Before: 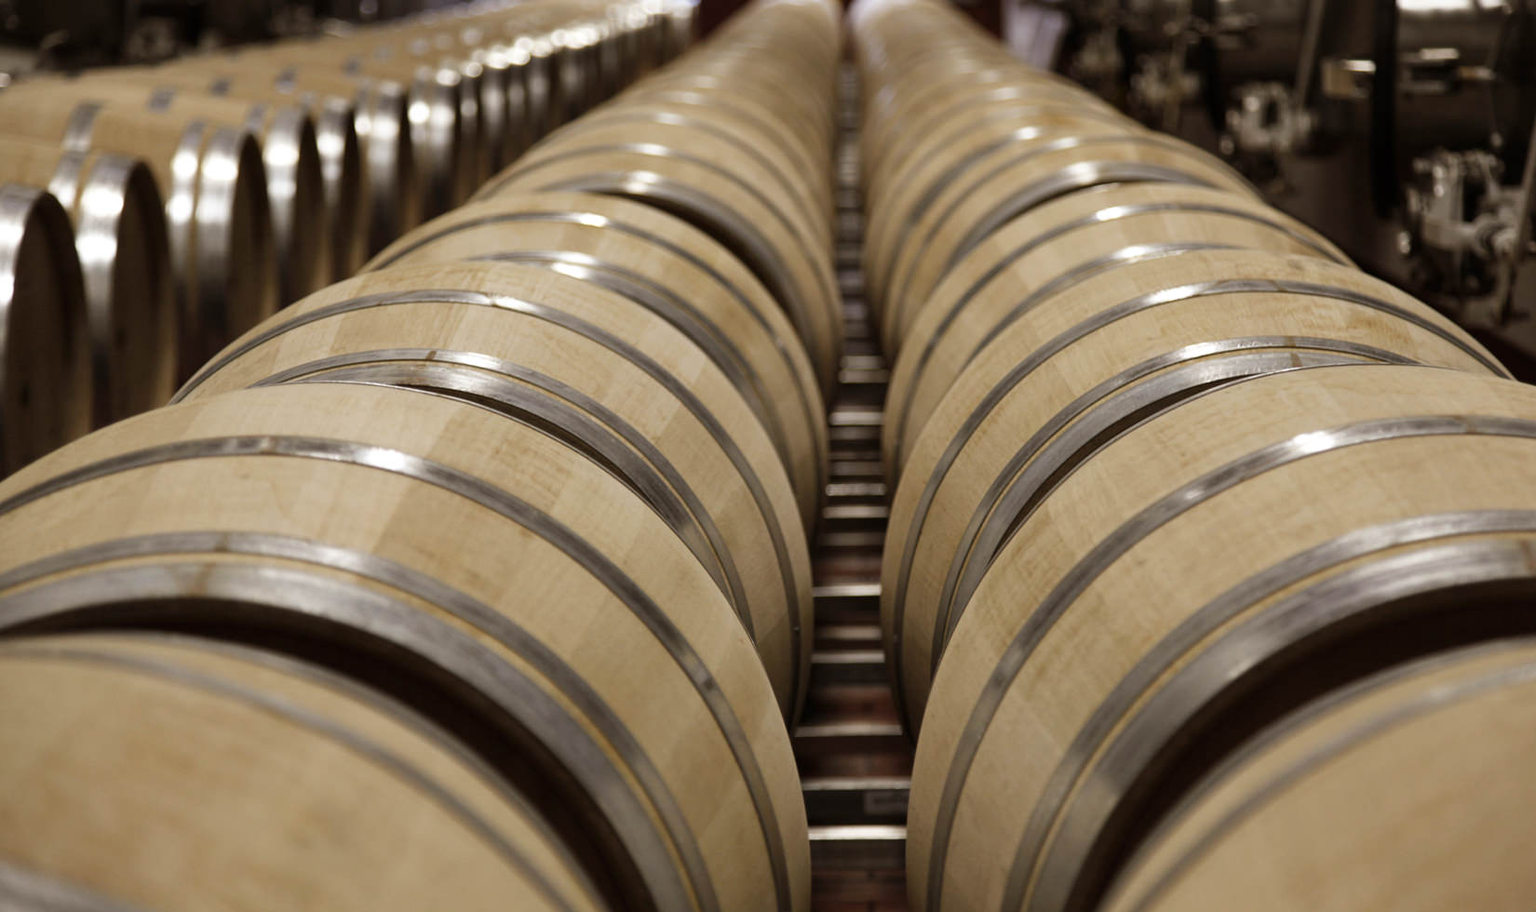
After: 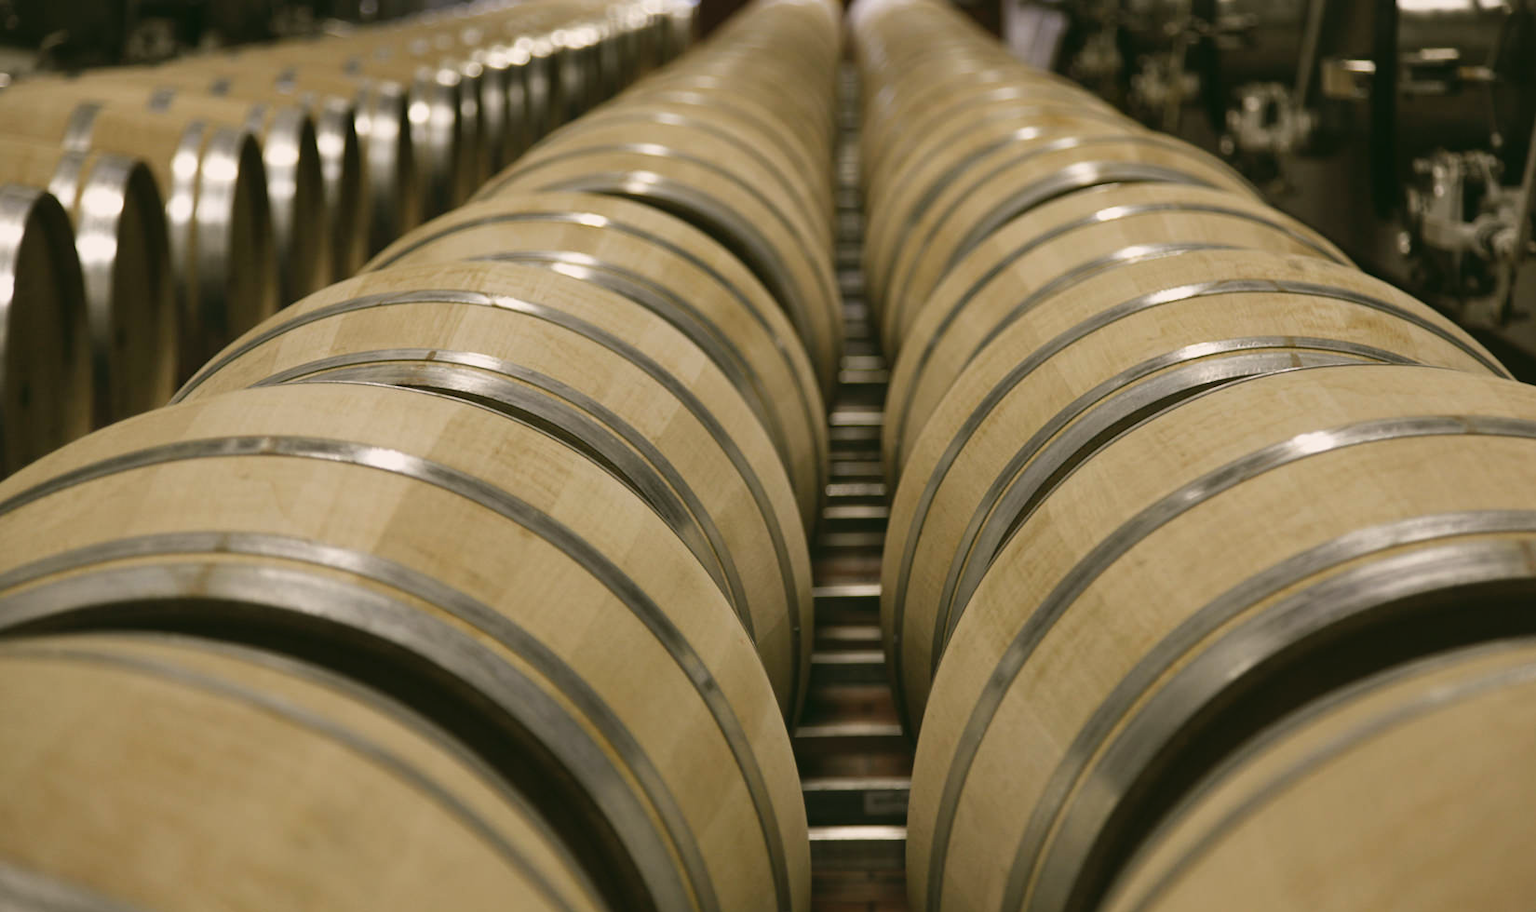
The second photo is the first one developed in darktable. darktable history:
contrast brightness saturation: contrast -0.11
color correction: highlights a* 4.02, highlights b* 4.98, shadows a* -7.55, shadows b* 4.98
